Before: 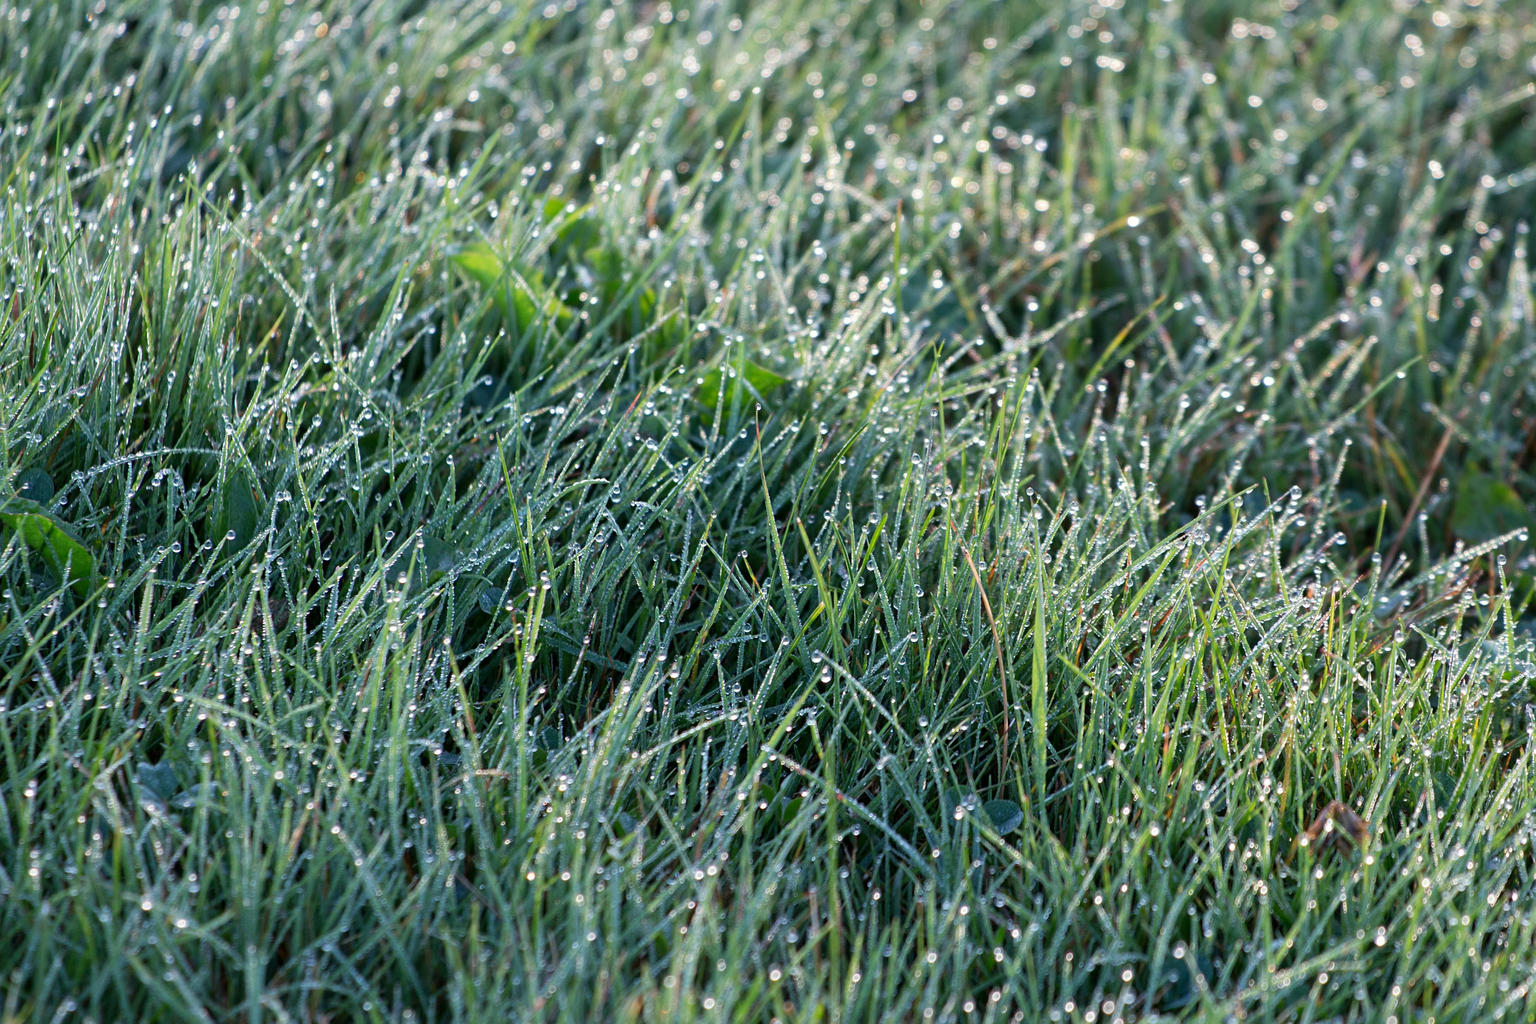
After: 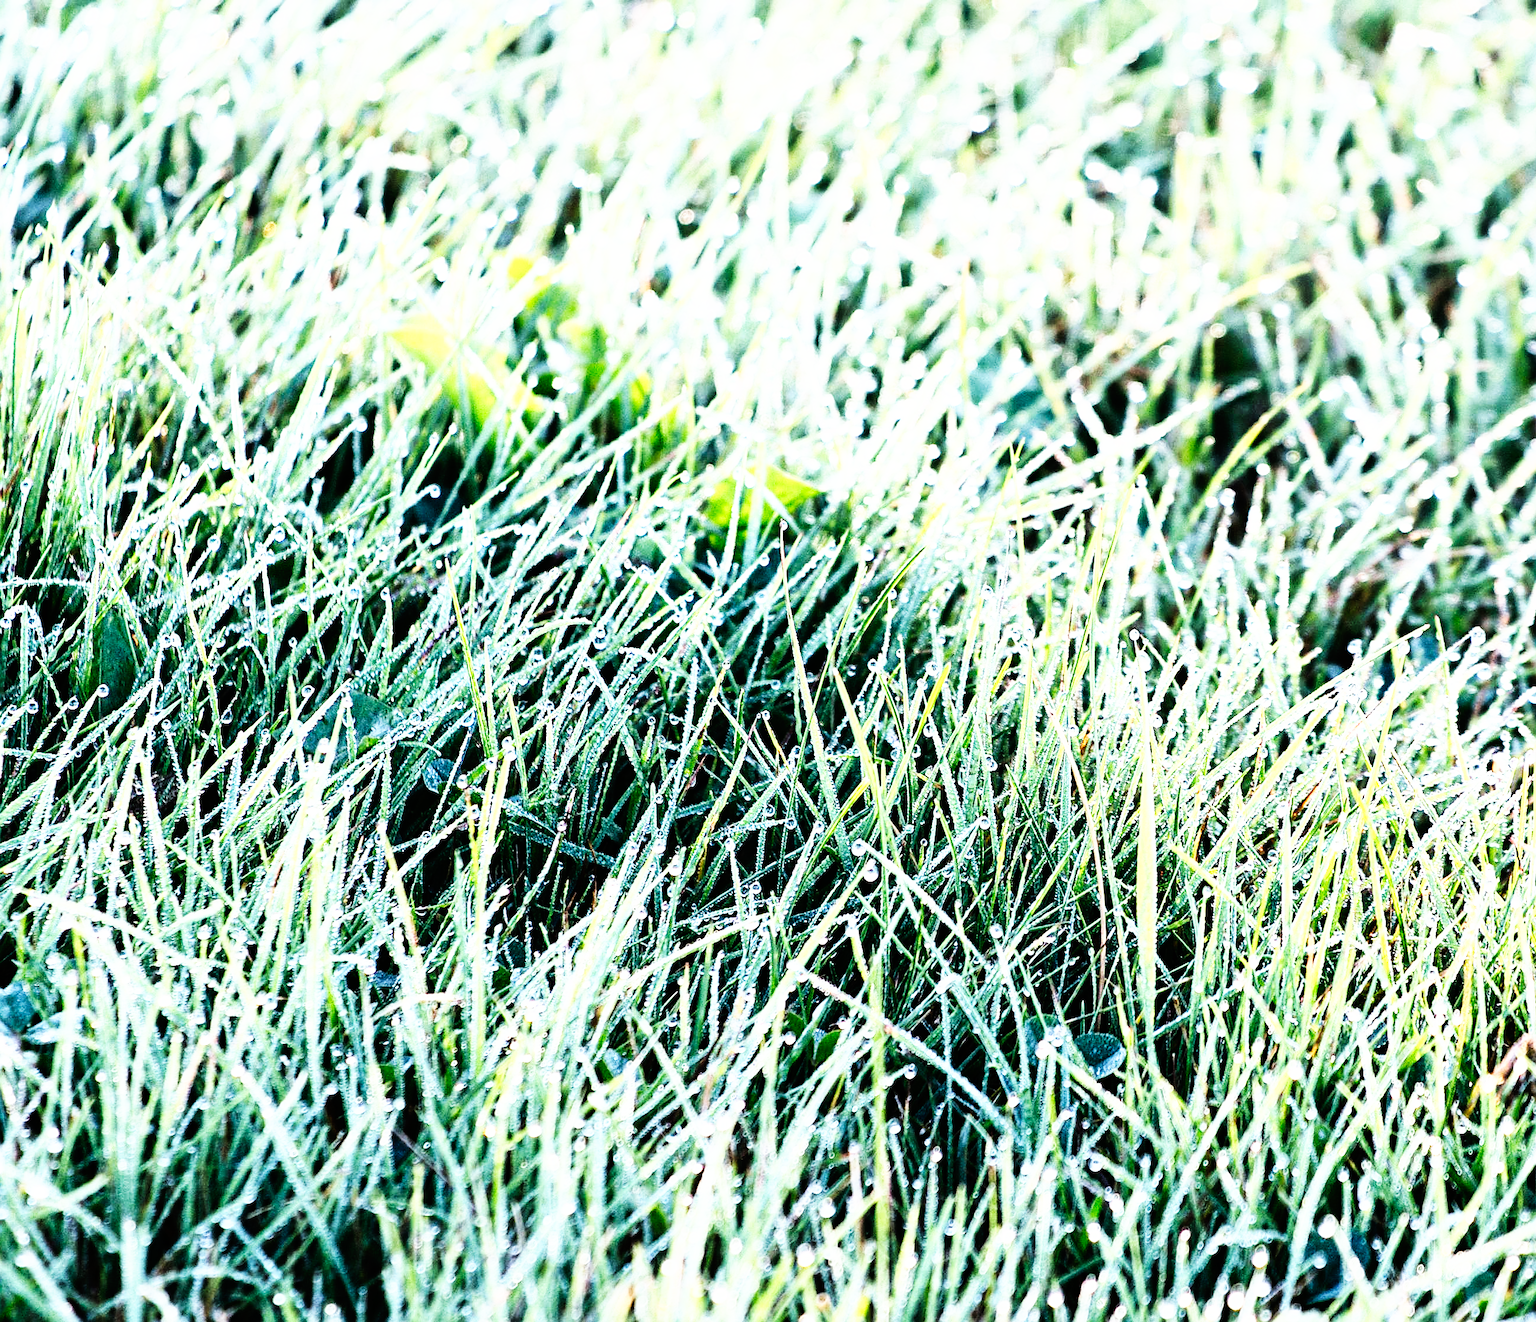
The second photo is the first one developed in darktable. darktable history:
sharpen: on, module defaults
base curve: curves: ch0 [(0, 0) (0.007, 0.004) (0.027, 0.03) (0.046, 0.07) (0.207, 0.54) (0.442, 0.872) (0.673, 0.972) (1, 1)], preserve colors none
crop: left 9.88%, right 12.664%
rgb curve: curves: ch0 [(0, 0) (0.21, 0.15) (0.24, 0.21) (0.5, 0.75) (0.75, 0.96) (0.89, 0.99) (1, 1)]; ch1 [(0, 0.02) (0.21, 0.13) (0.25, 0.2) (0.5, 0.67) (0.75, 0.9) (0.89, 0.97) (1, 1)]; ch2 [(0, 0.02) (0.21, 0.13) (0.25, 0.2) (0.5, 0.67) (0.75, 0.9) (0.89, 0.97) (1, 1)], compensate middle gray true
